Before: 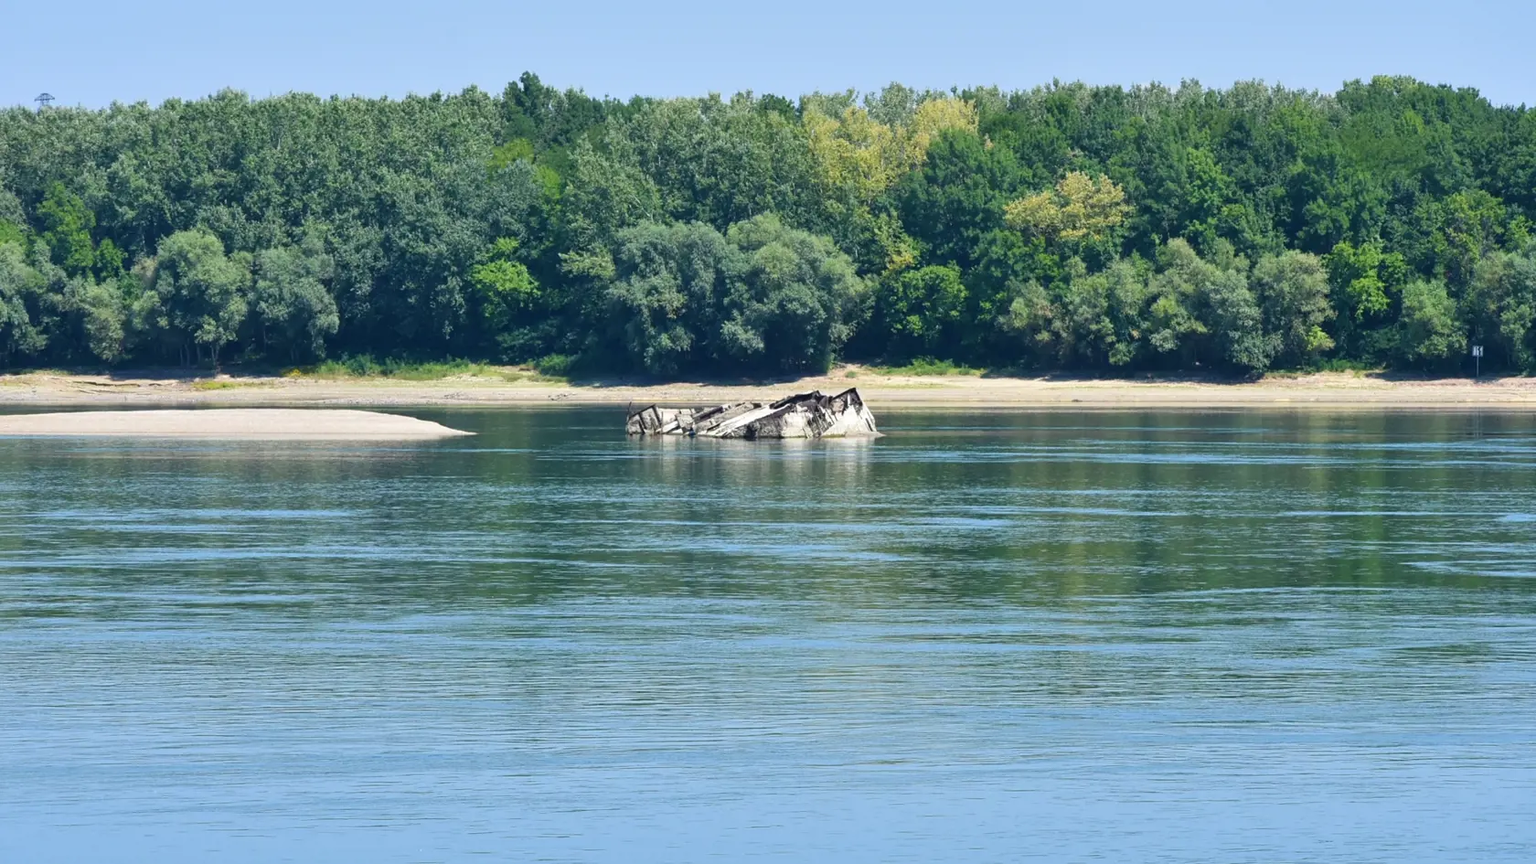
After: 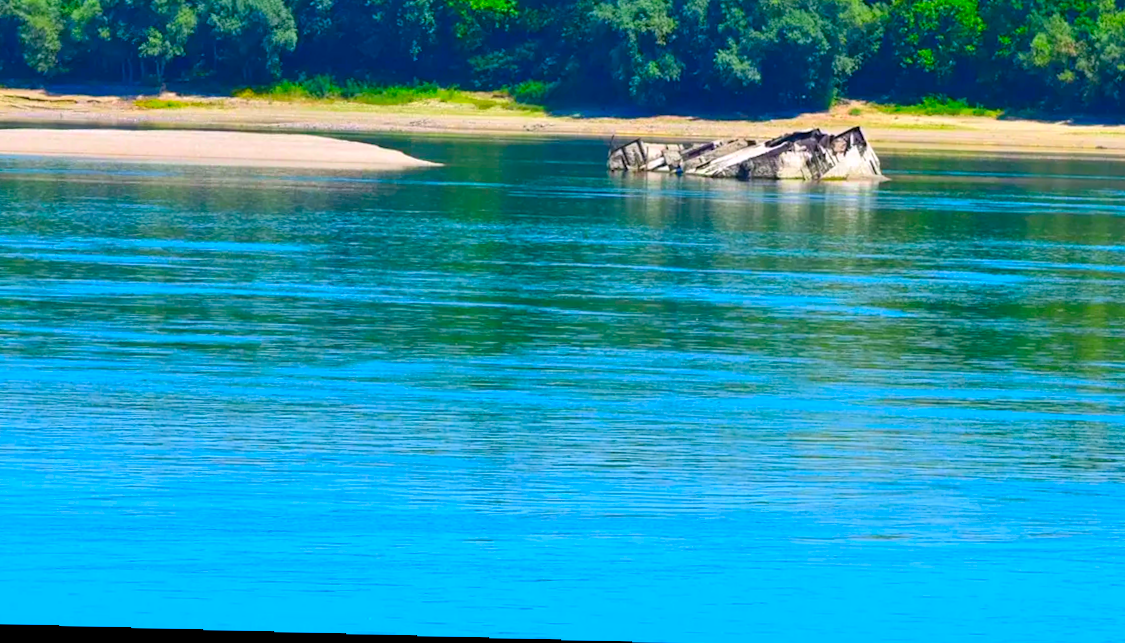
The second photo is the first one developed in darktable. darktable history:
exposure: compensate highlight preservation false
crop and rotate: angle -0.82°, left 3.85%, top 31.828%, right 27.992%
rotate and perspective: rotation 0.8°, automatic cropping off
color correction: highlights a* 1.59, highlights b* -1.7, saturation 2.48
tone equalizer: on, module defaults
